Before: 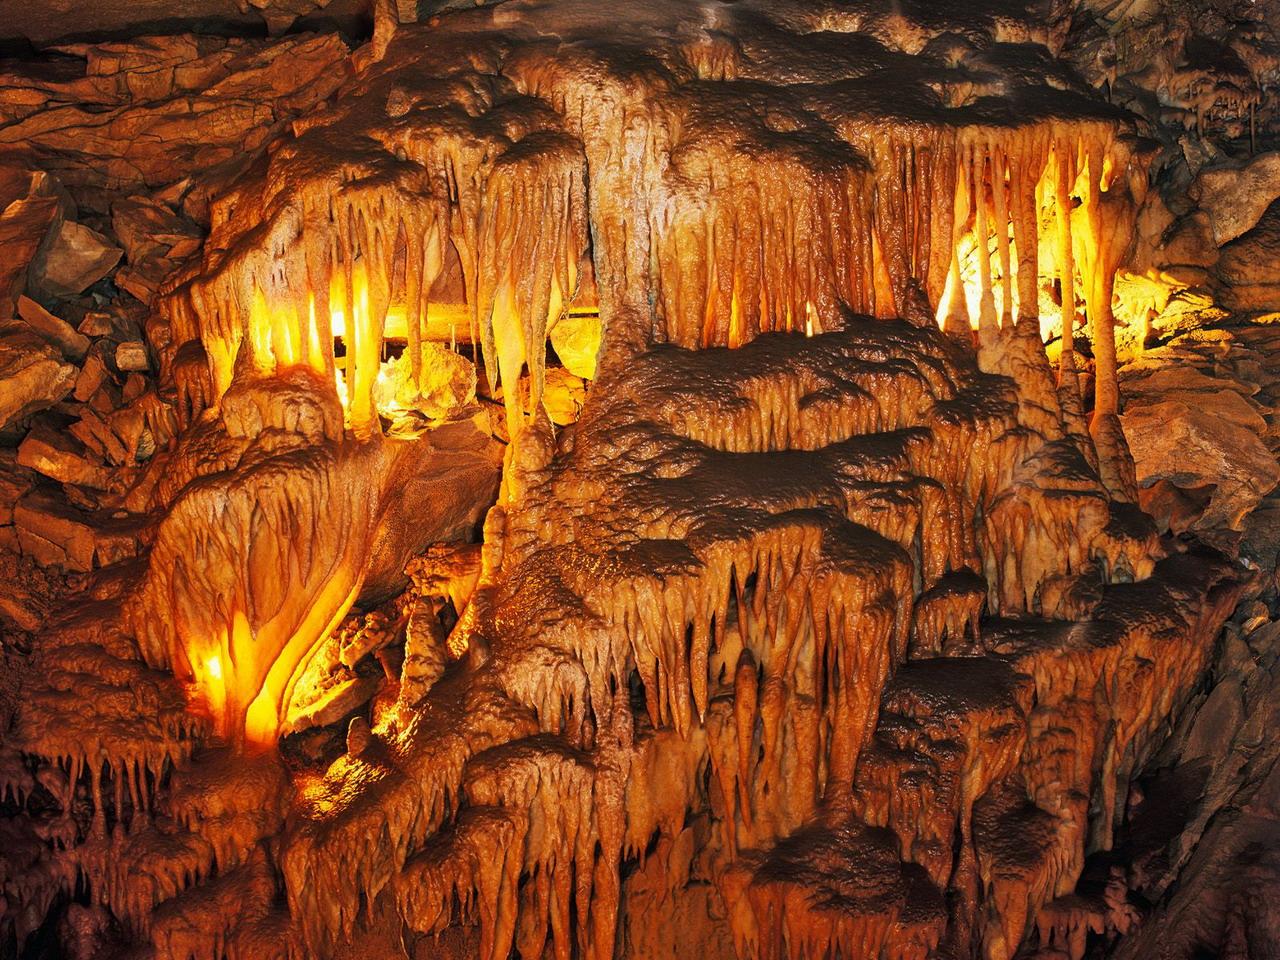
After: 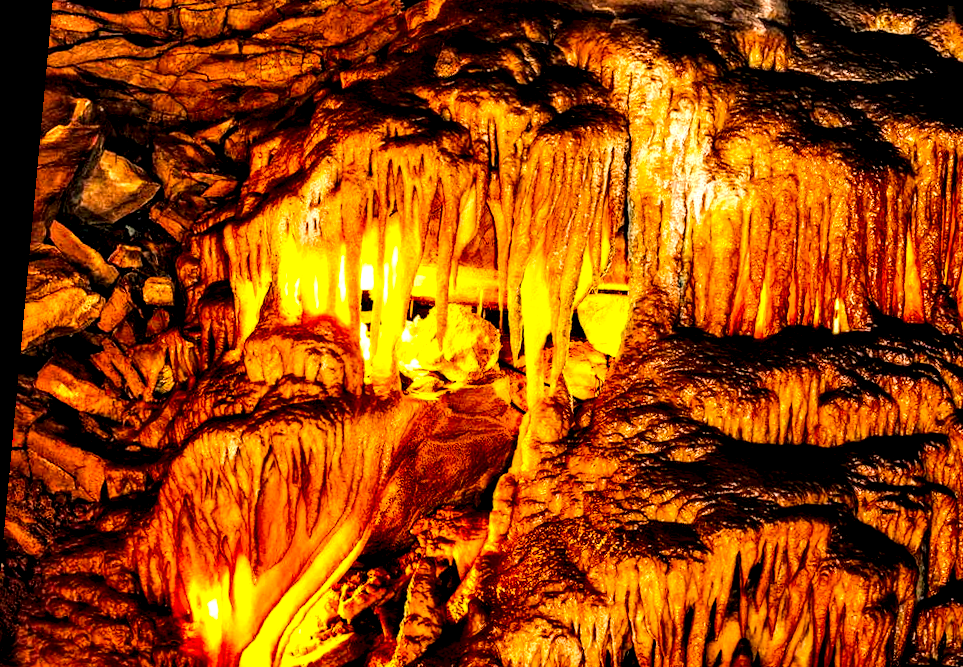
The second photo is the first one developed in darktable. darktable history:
crop and rotate: angle -5.24°, left 2.011%, top 7.056%, right 27.243%, bottom 30.717%
color balance rgb: shadows lift › chroma 2.055%, shadows lift › hue 247.53°, perceptual saturation grading › global saturation 30.768%, perceptual brilliance grading › mid-tones 10.166%, perceptual brilliance grading › shadows 14.802%
contrast brightness saturation: brightness -0.016, saturation 0.364
tone equalizer: on, module defaults
local contrast: shadows 179%, detail 227%
filmic rgb: black relative exposure -5.04 EV, white relative exposure 3.99 EV, threshold 5.96 EV, hardness 2.89, contrast 1.192, highlights saturation mix -28.81%, enable highlight reconstruction true
